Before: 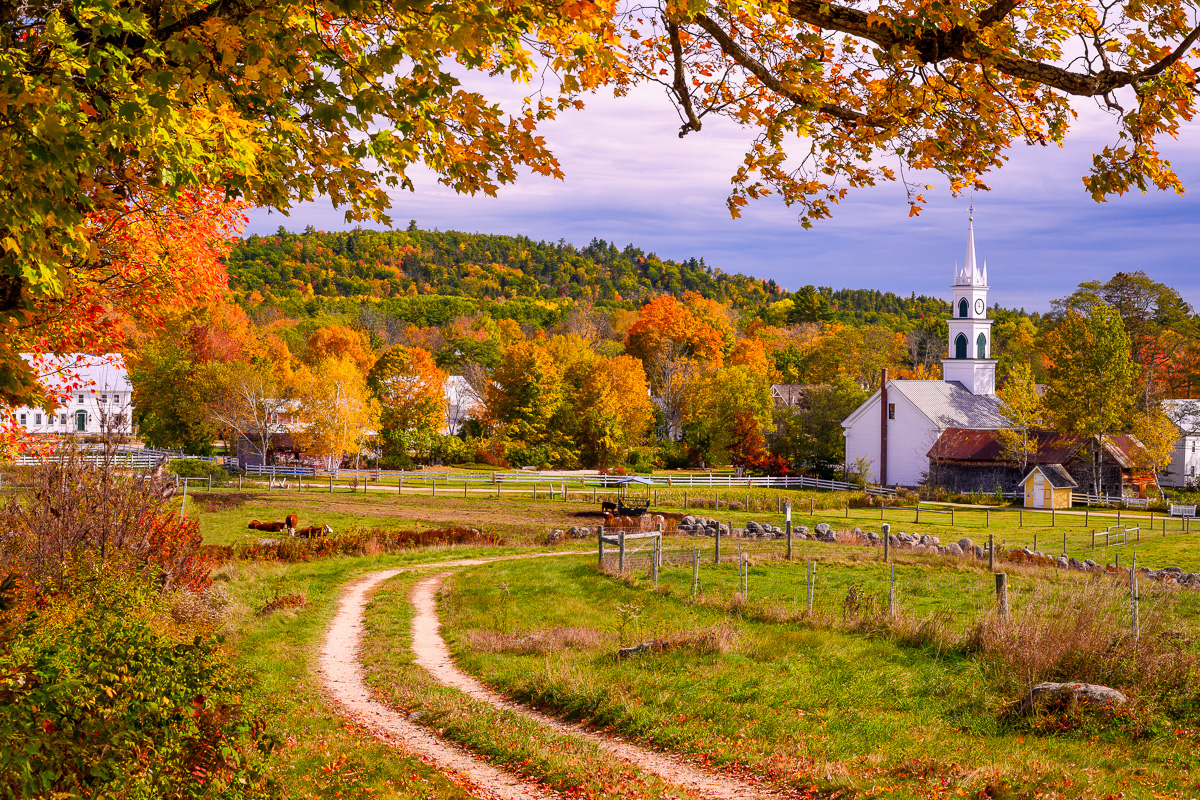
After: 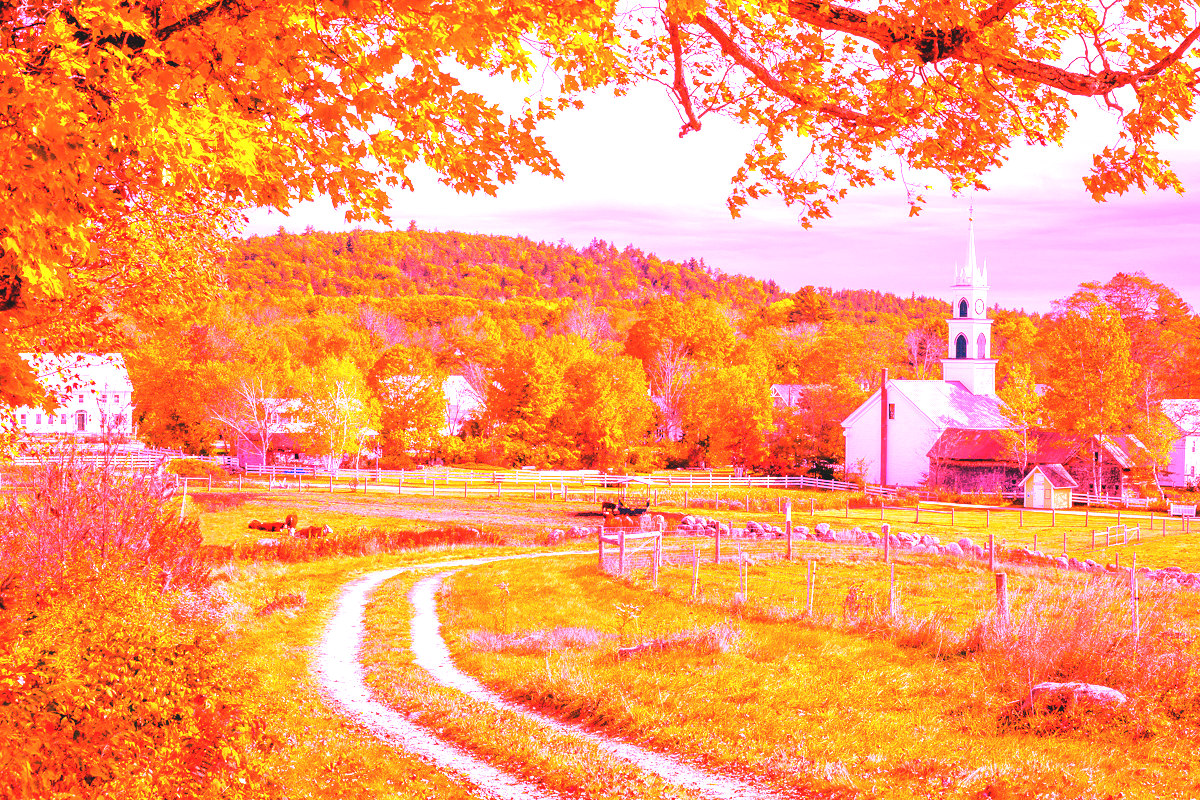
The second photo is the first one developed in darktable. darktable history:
white balance: red 4.26, blue 1.802
exposure: black level correction -0.005, exposure 1 EV, compensate highlight preservation false
